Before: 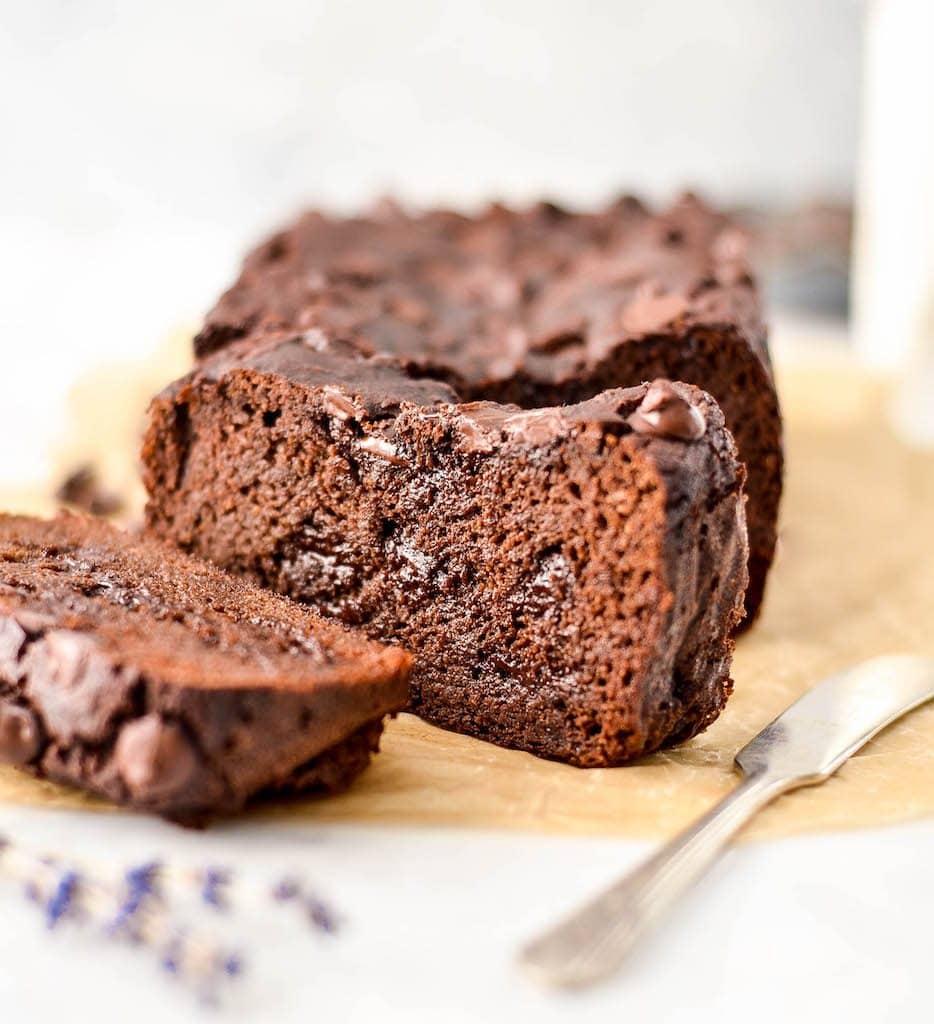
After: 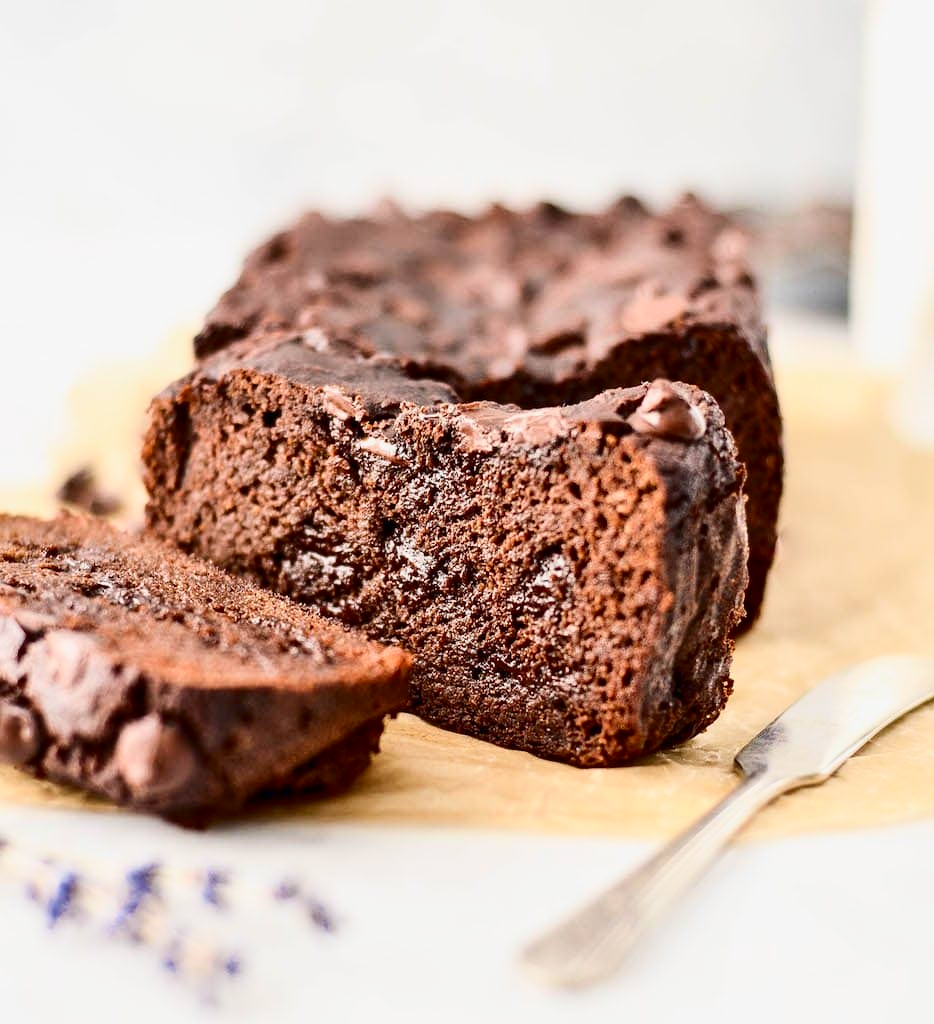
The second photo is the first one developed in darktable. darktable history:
color balance rgb: contrast -10%
contrast brightness saturation: contrast 0.28
